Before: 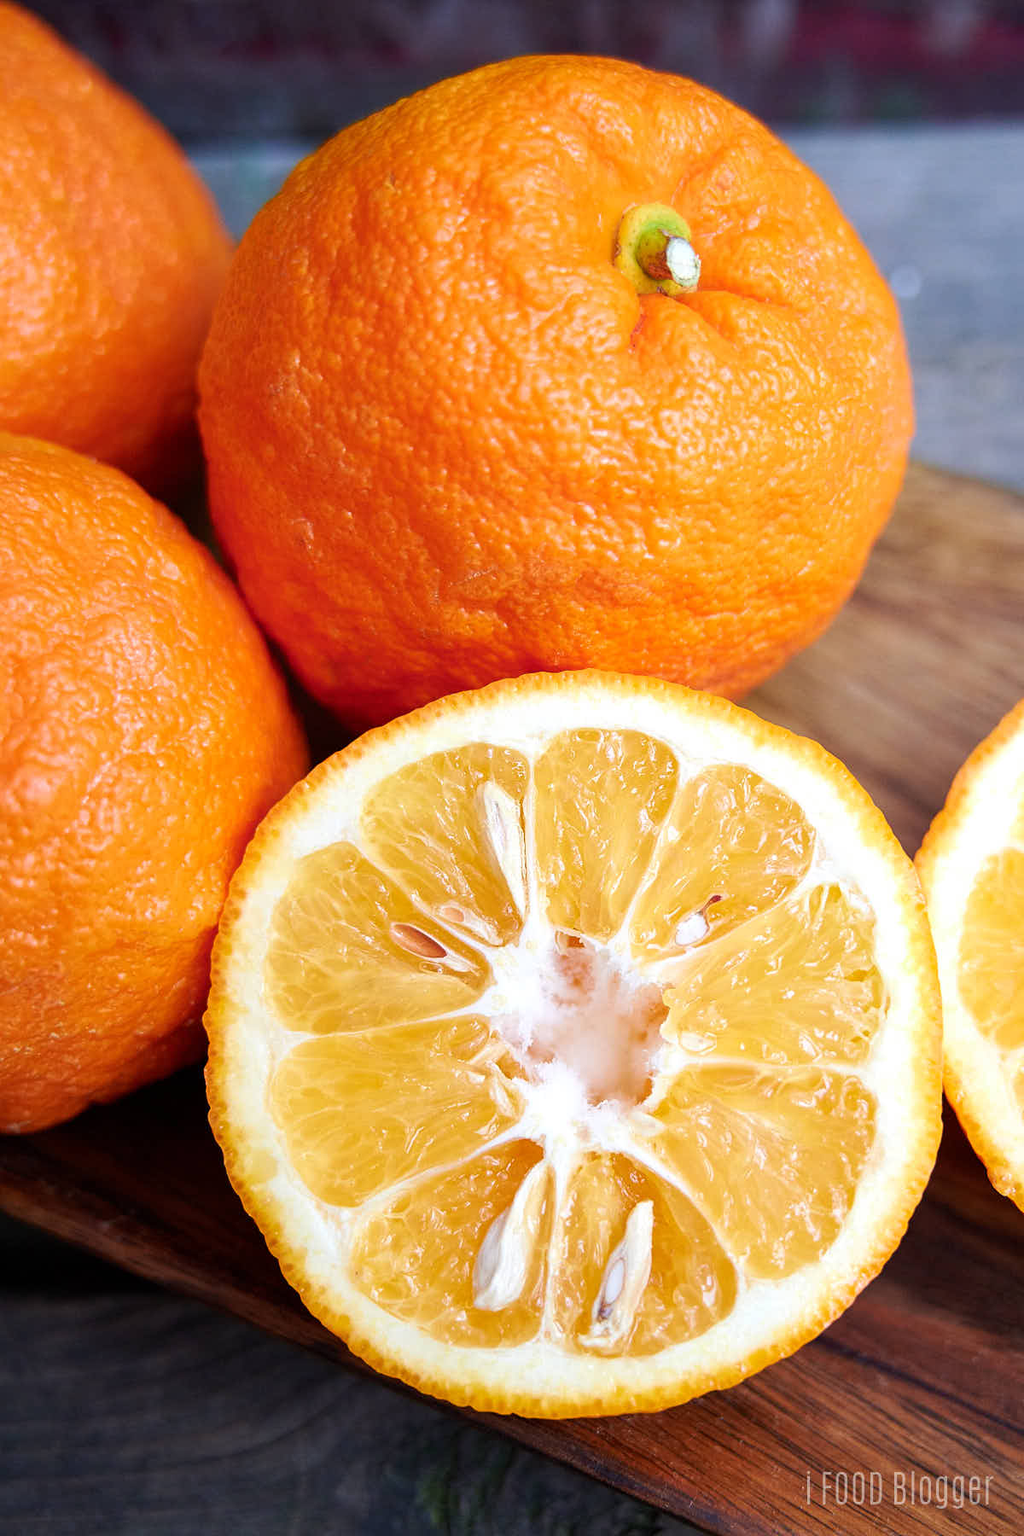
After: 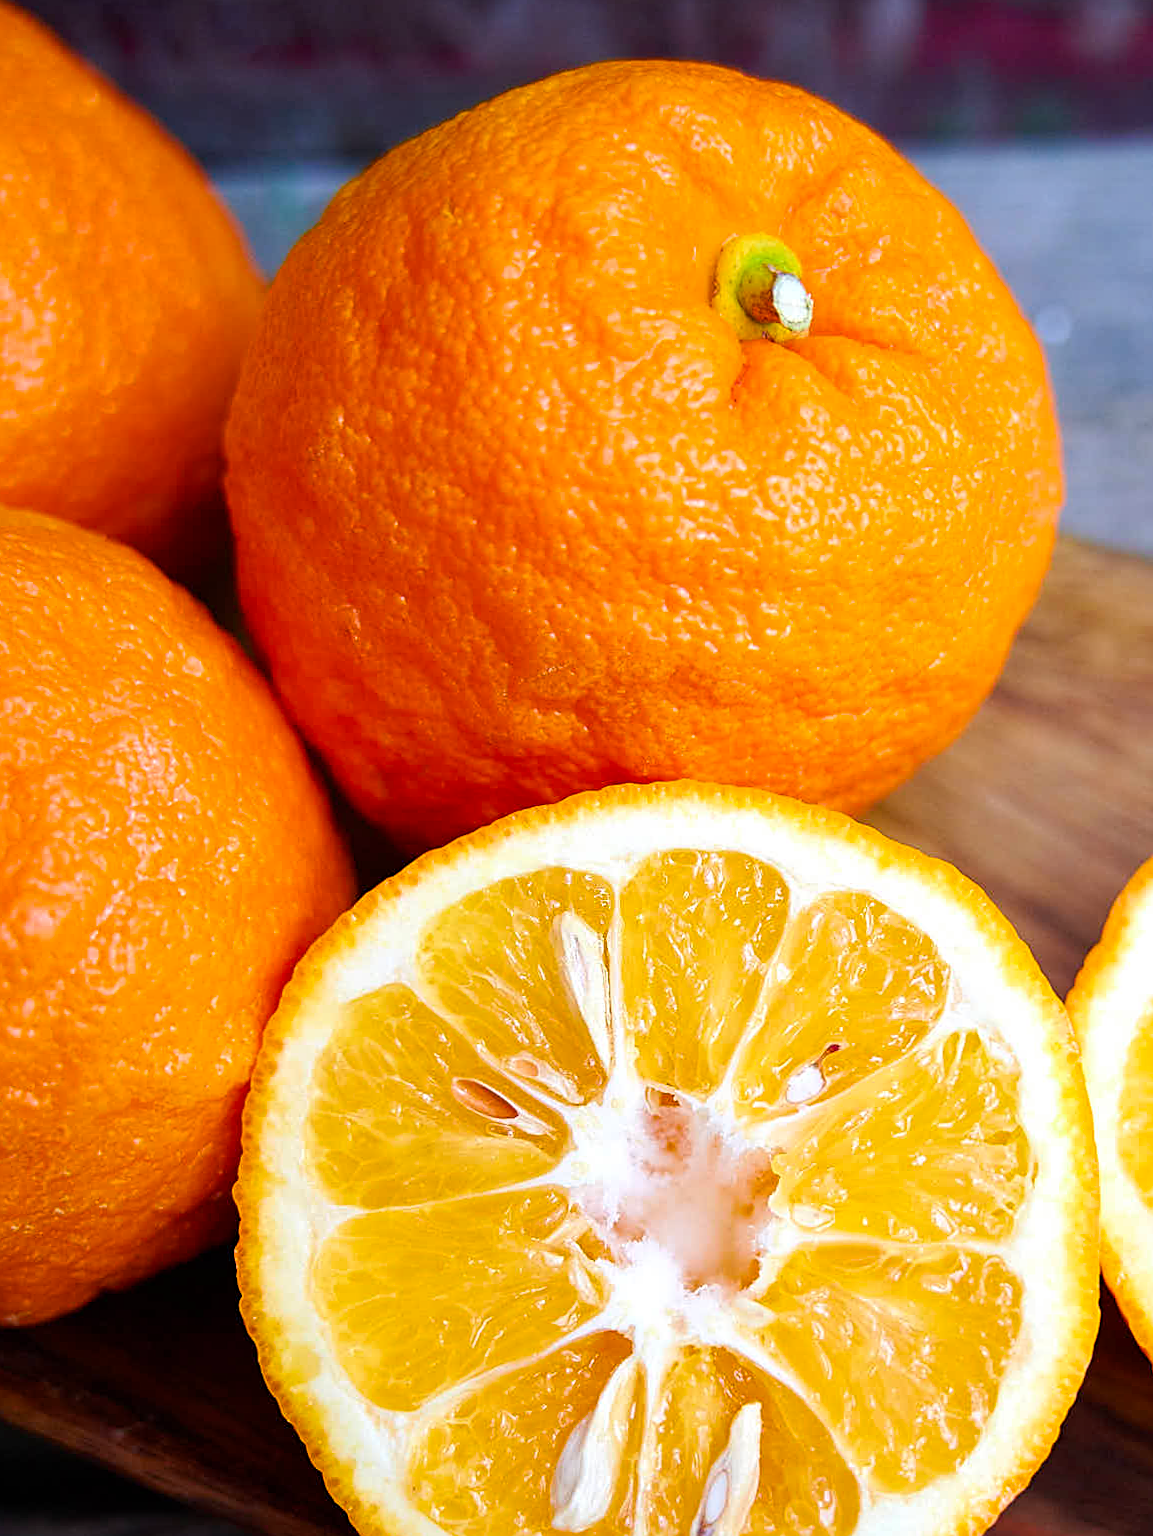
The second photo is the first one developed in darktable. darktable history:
crop and rotate: angle 0.2°, left 0.275%, right 3.127%, bottom 14.18%
sharpen: on, module defaults
tone equalizer: on, module defaults
color balance rgb: perceptual saturation grading › global saturation 20%, global vibrance 20%
